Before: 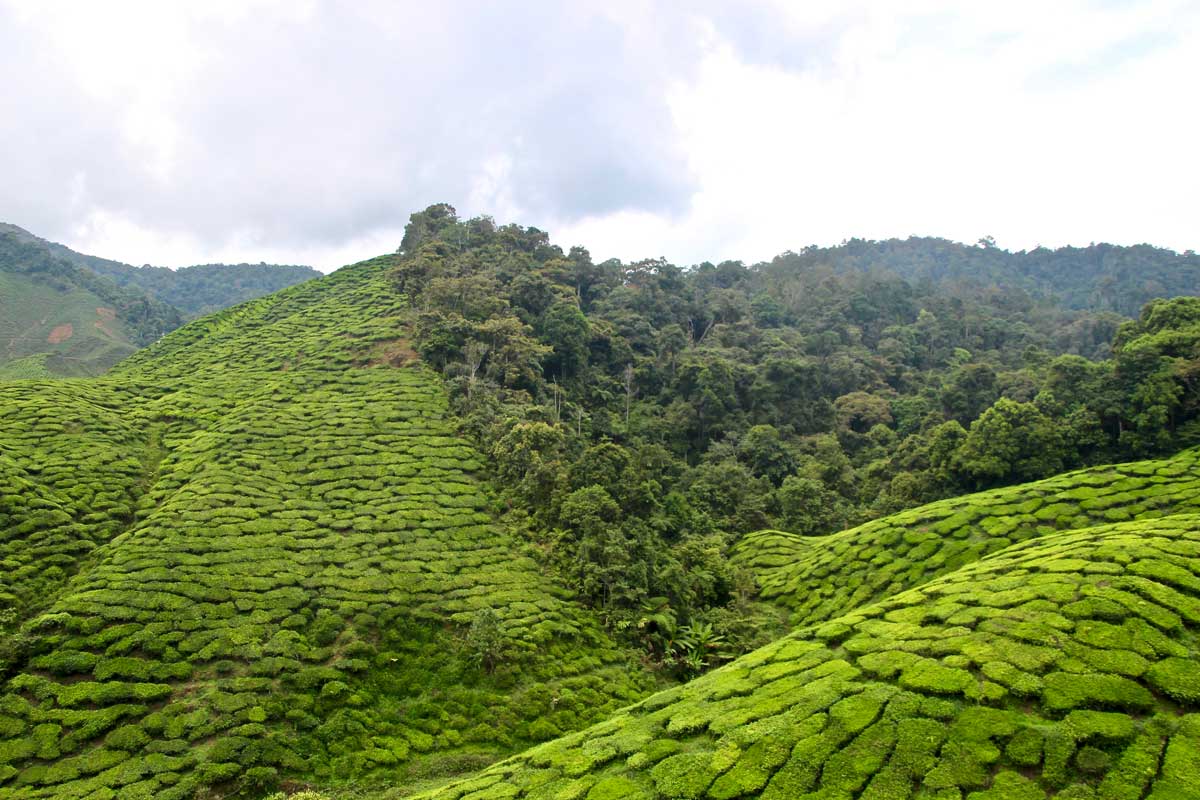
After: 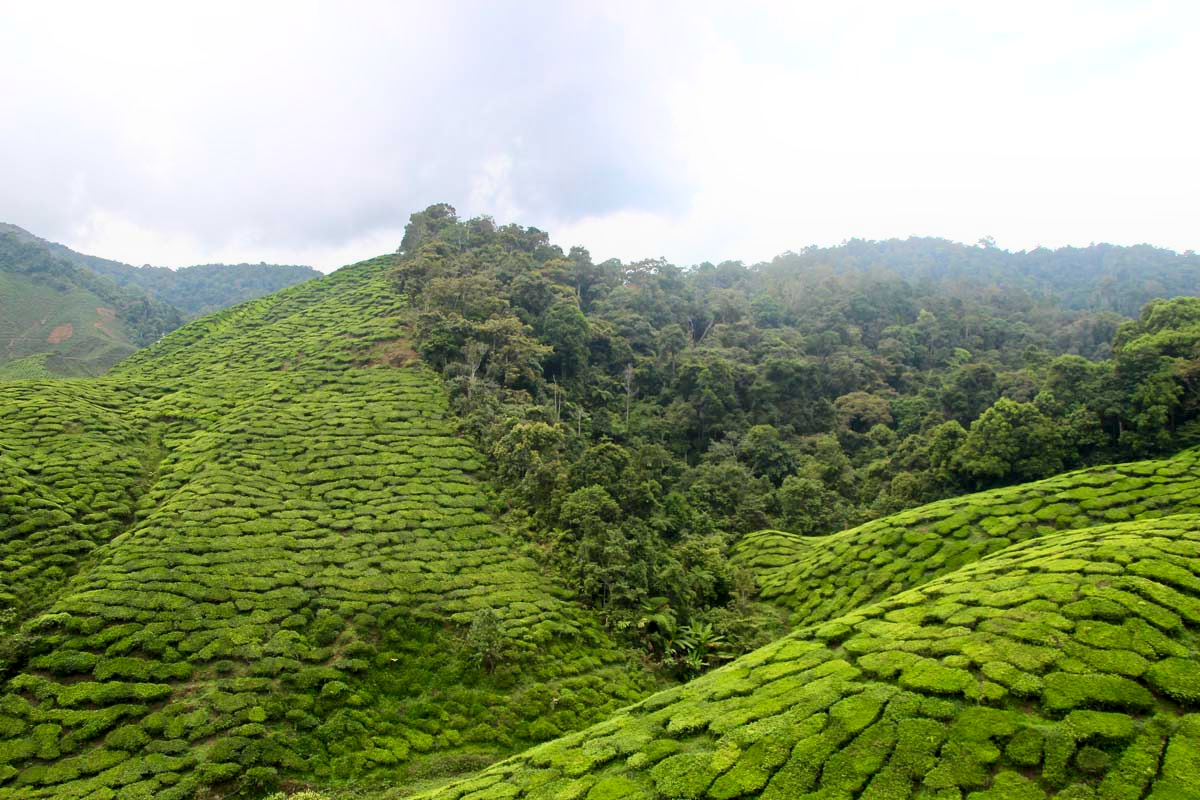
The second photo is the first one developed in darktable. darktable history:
exposure: black level correction 0.002, exposure -0.1 EV, compensate highlight preservation false
bloom: size 15%, threshold 97%, strength 7%
